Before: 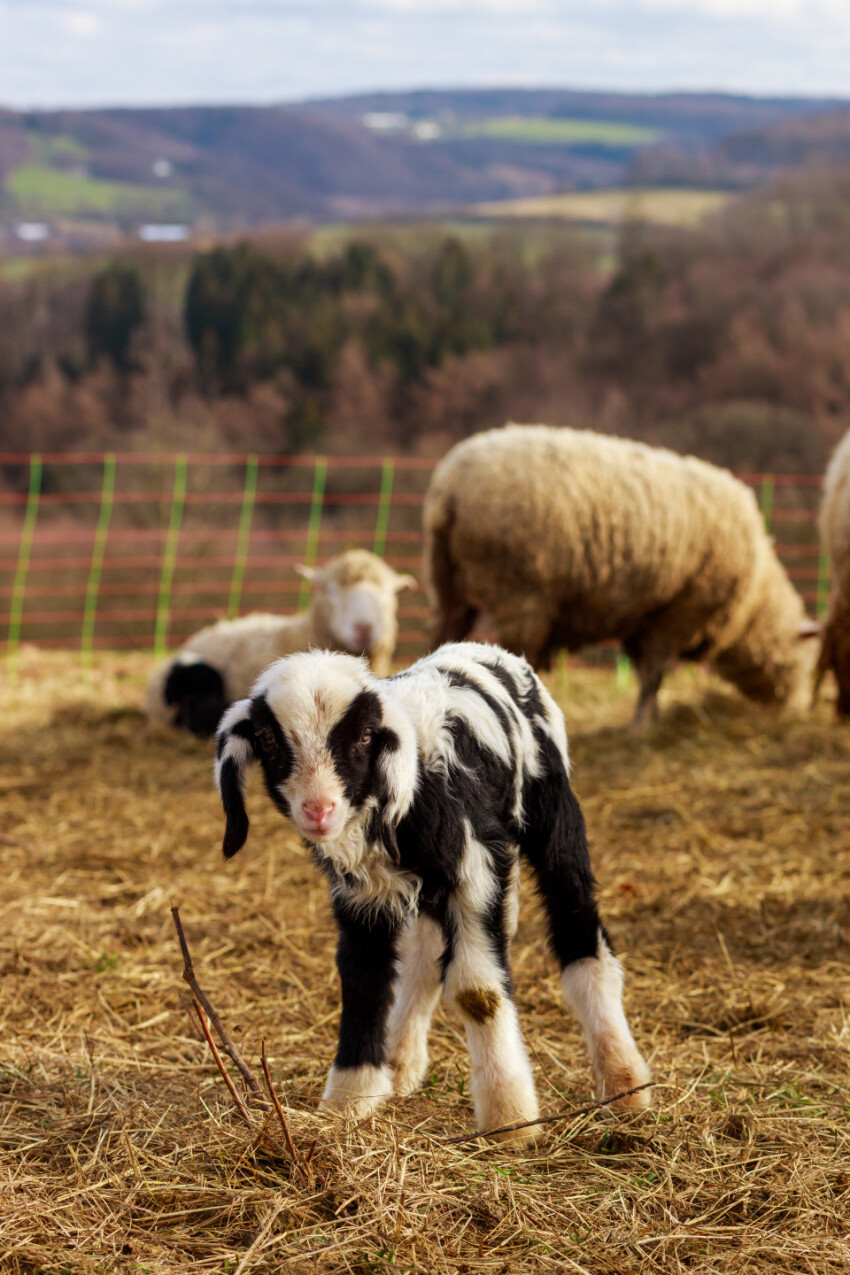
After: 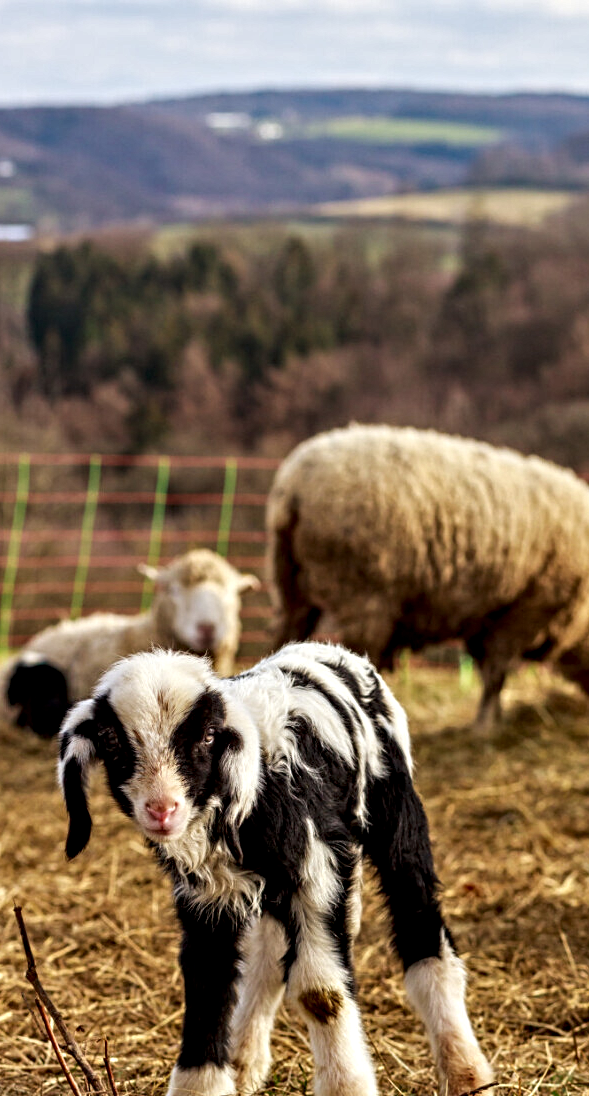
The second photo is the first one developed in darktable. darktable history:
contrast equalizer: octaves 7, y [[0.5, 0.542, 0.583, 0.625, 0.667, 0.708], [0.5 ×6], [0.5 ×6], [0 ×6], [0 ×6]]
crop: left 18.479%, right 12.2%, bottom 13.971%
